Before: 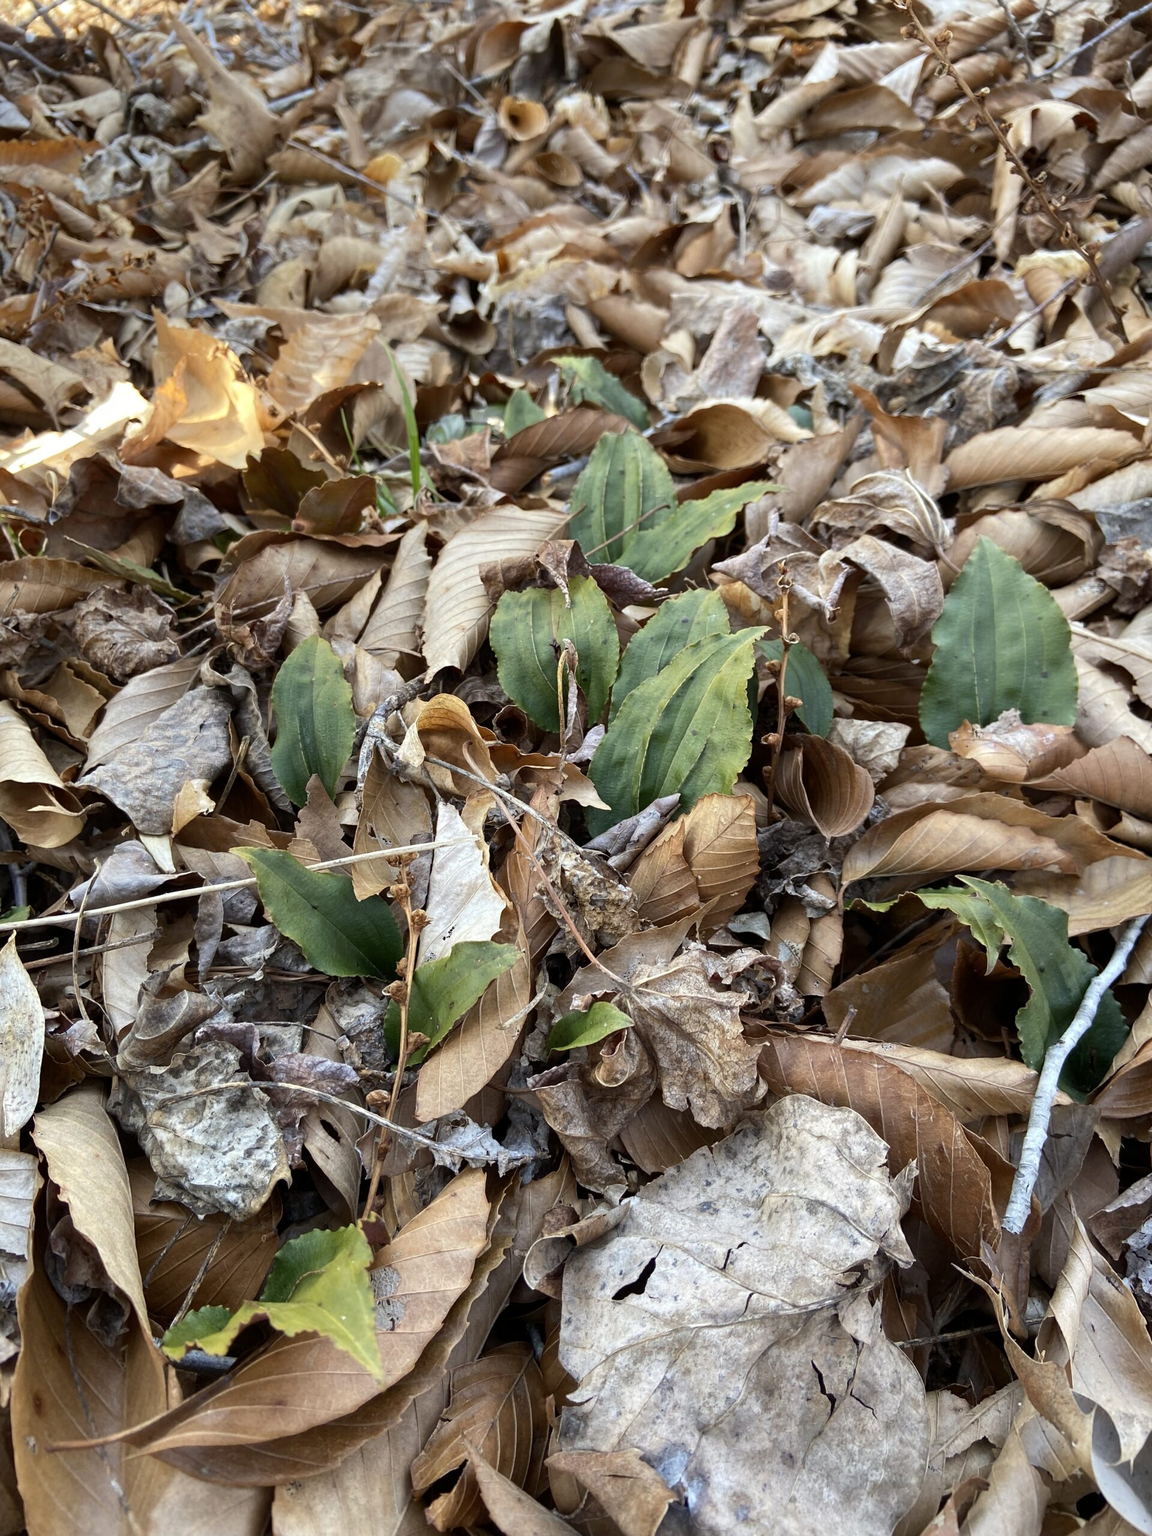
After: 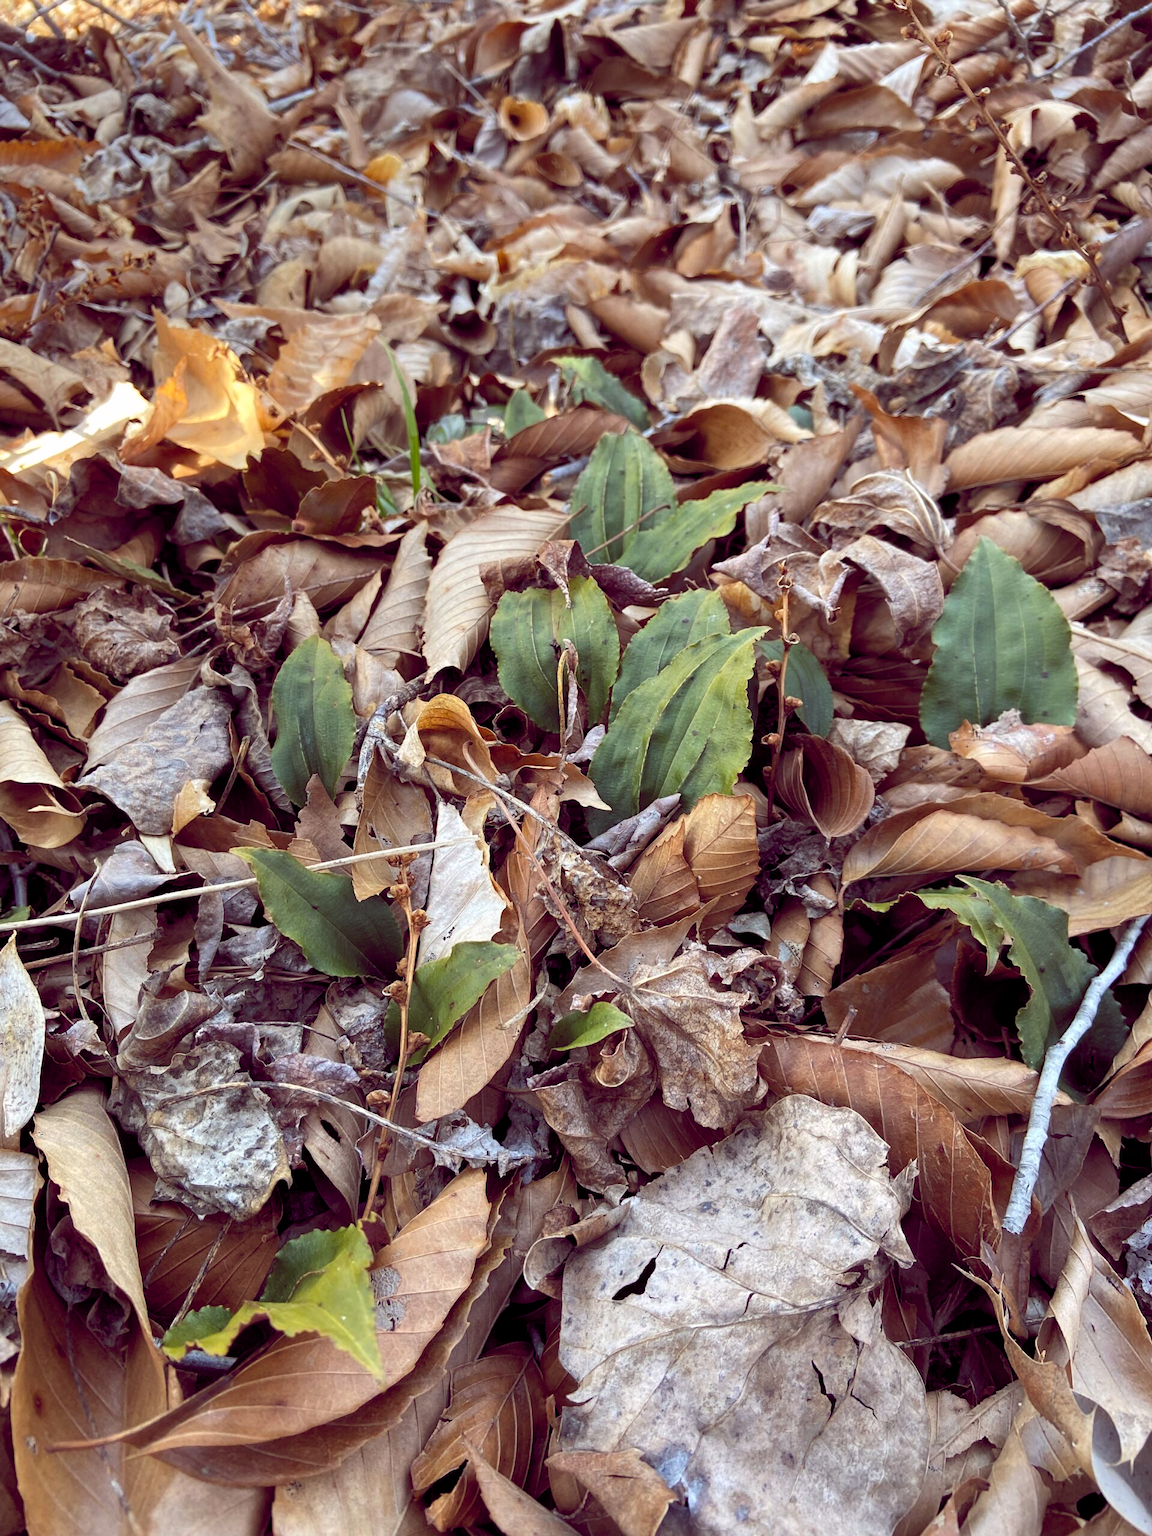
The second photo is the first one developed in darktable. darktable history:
color balance rgb: global offset › chroma 0.282%, global offset › hue 319.39°, linear chroma grading › global chroma -15.629%, perceptual saturation grading › global saturation 29.486%
